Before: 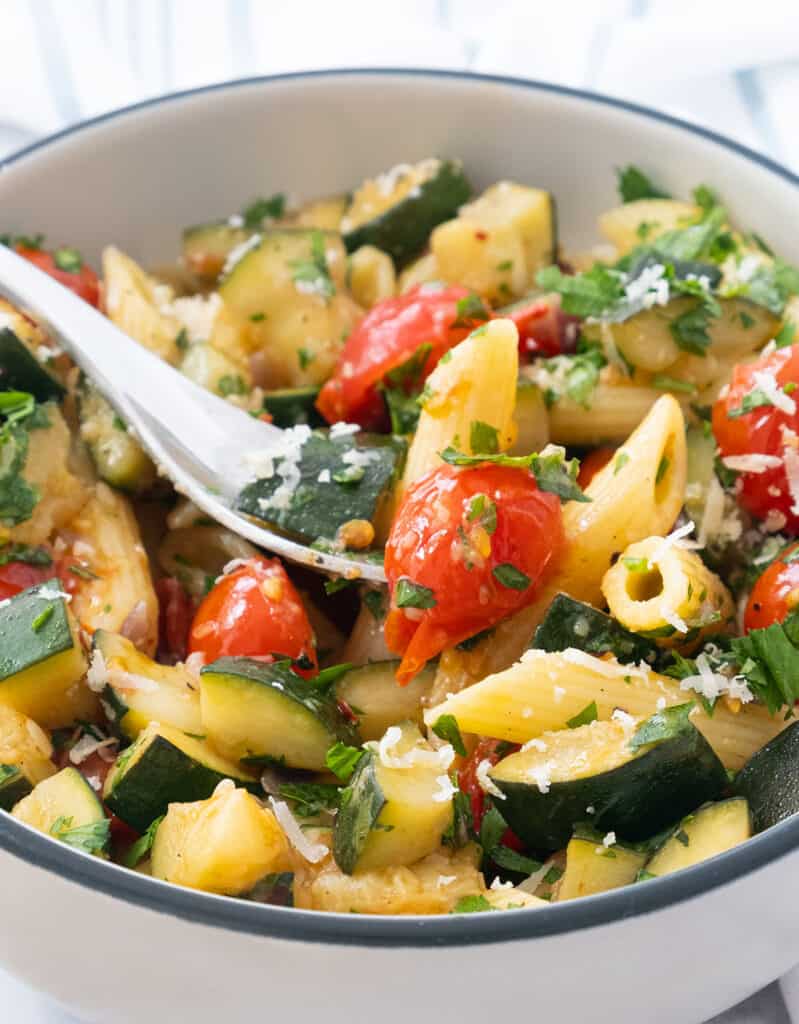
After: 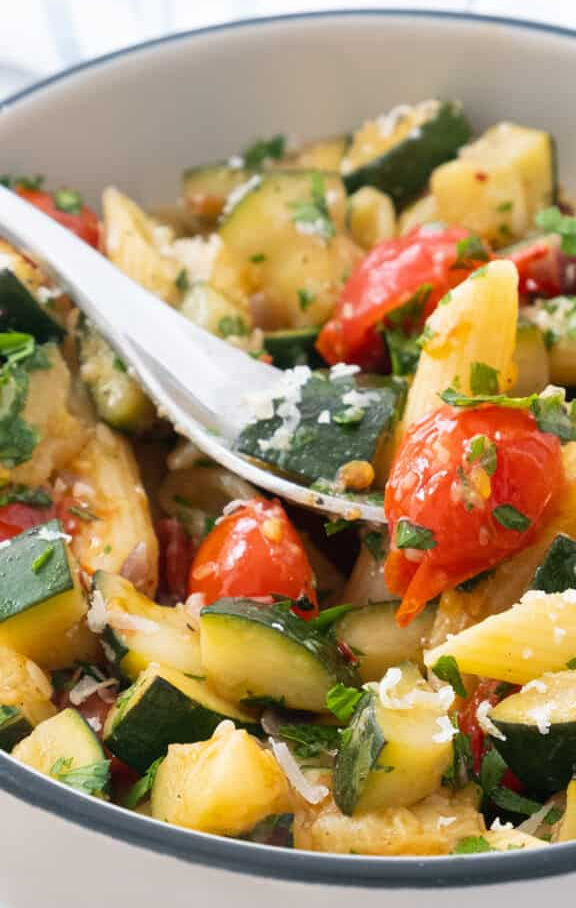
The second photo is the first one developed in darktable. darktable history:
crop: top 5.773%, right 27.845%, bottom 5.553%
